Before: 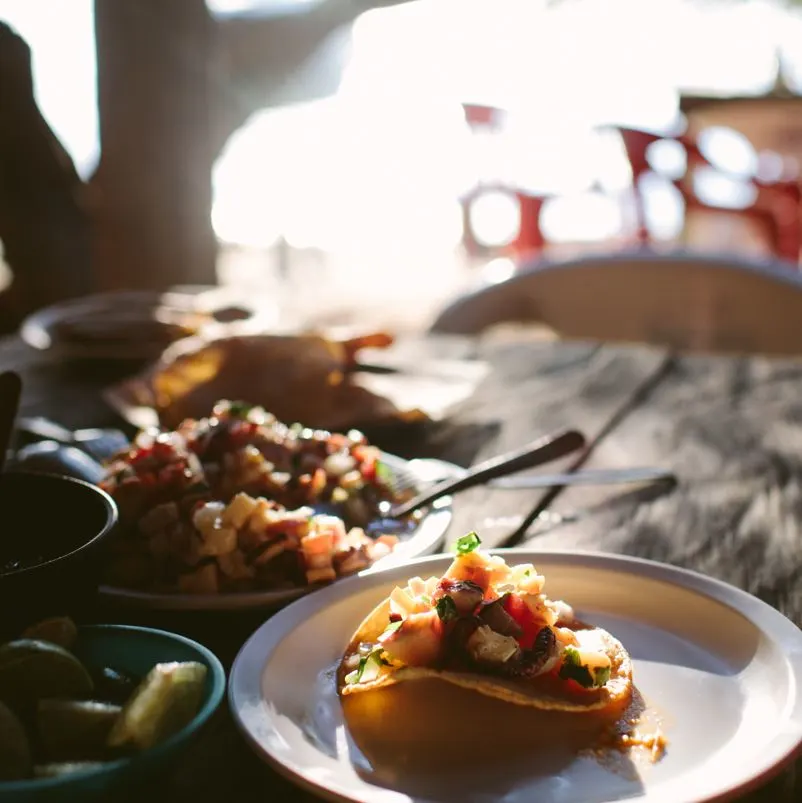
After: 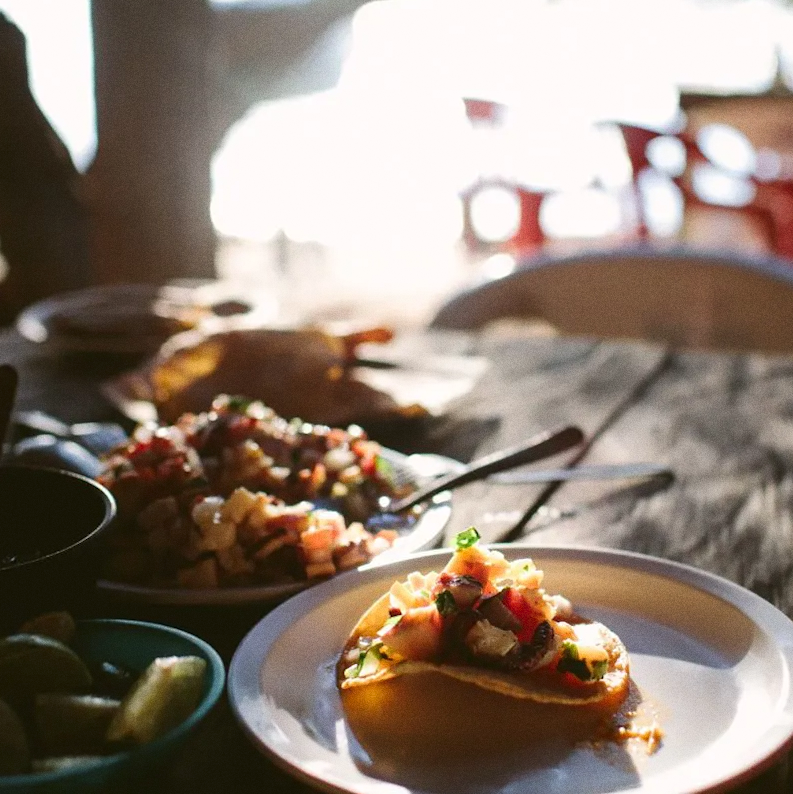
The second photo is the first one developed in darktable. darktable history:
rotate and perspective: rotation 0.174°, lens shift (vertical) 0.013, lens shift (horizontal) 0.019, shear 0.001, automatic cropping original format, crop left 0.007, crop right 0.991, crop top 0.016, crop bottom 0.997
grain: coarseness 0.09 ISO
